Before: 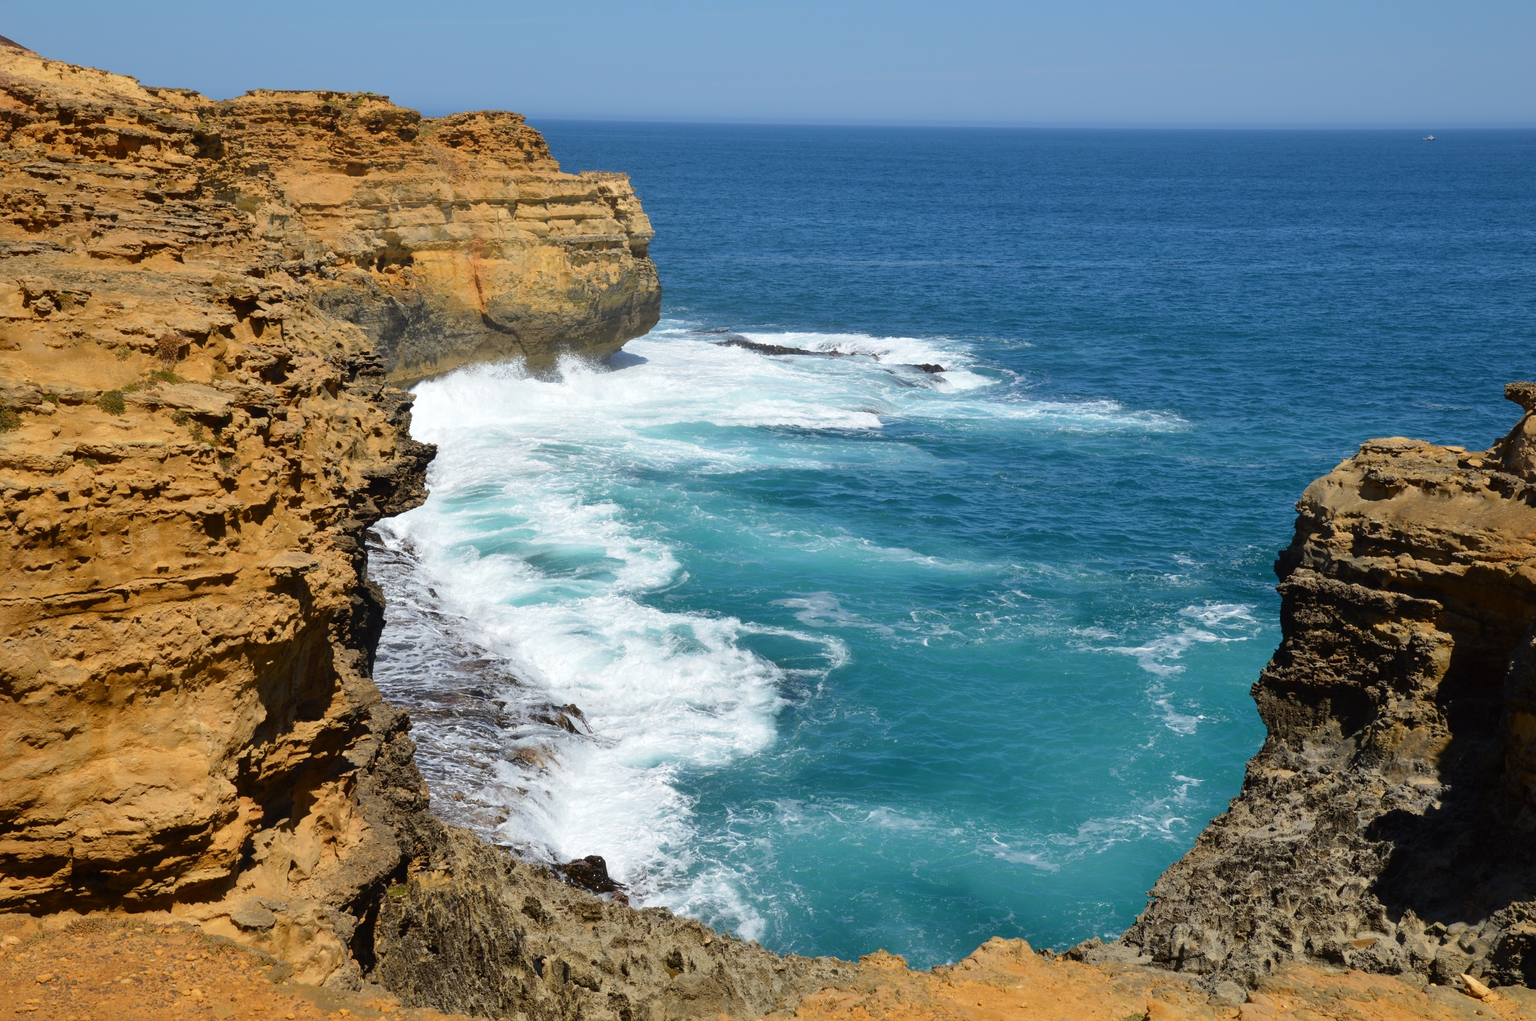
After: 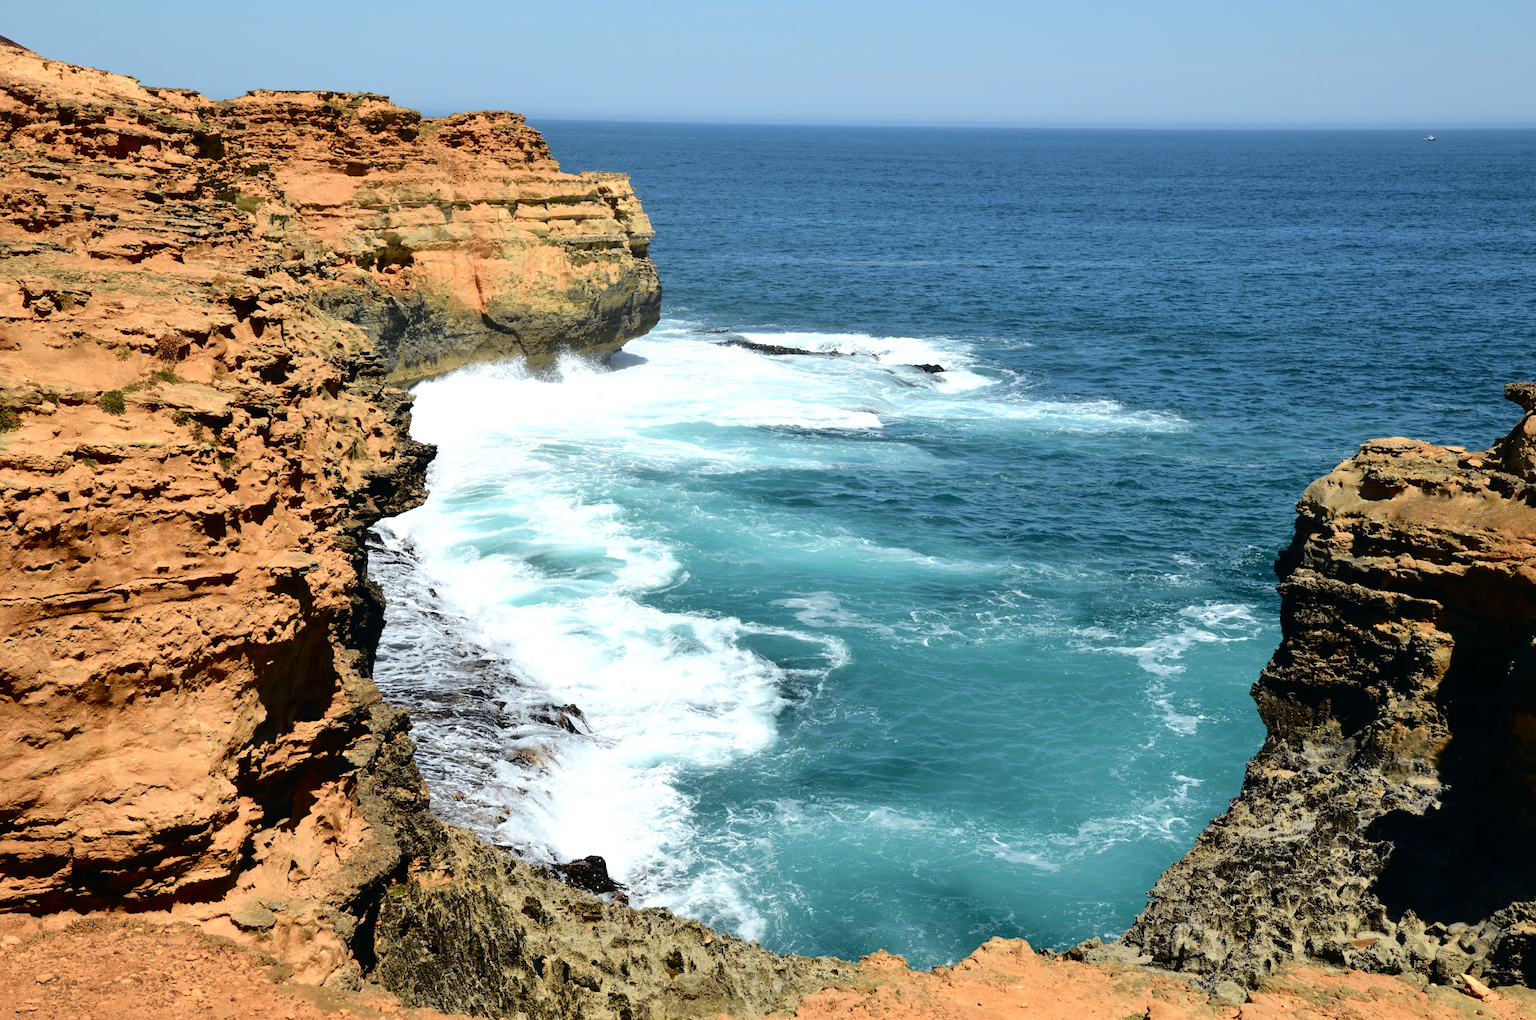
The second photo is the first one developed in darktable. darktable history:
tone equalizer: -8 EV -0.409 EV, -7 EV -0.405 EV, -6 EV -0.342 EV, -5 EV -0.256 EV, -3 EV 0.248 EV, -2 EV 0.304 EV, -1 EV 0.413 EV, +0 EV 0.418 EV, edges refinement/feathering 500, mask exposure compensation -1.57 EV, preserve details no
crop: bottom 0.051%
tone curve: curves: ch0 [(0, 0) (0.081, 0.044) (0.192, 0.125) (0.283, 0.238) (0.416, 0.449) (0.495, 0.524) (0.686, 0.743) (0.826, 0.865) (0.978, 0.988)]; ch1 [(0, 0) (0.161, 0.092) (0.35, 0.33) (0.392, 0.392) (0.427, 0.426) (0.479, 0.472) (0.505, 0.497) (0.521, 0.514) (0.547, 0.568) (0.579, 0.597) (0.625, 0.627) (0.678, 0.733) (1, 1)]; ch2 [(0, 0) (0.346, 0.362) (0.404, 0.427) (0.502, 0.495) (0.531, 0.523) (0.549, 0.554) (0.582, 0.596) (0.629, 0.642) (0.717, 0.678) (1, 1)], color space Lab, independent channels, preserve colors none
